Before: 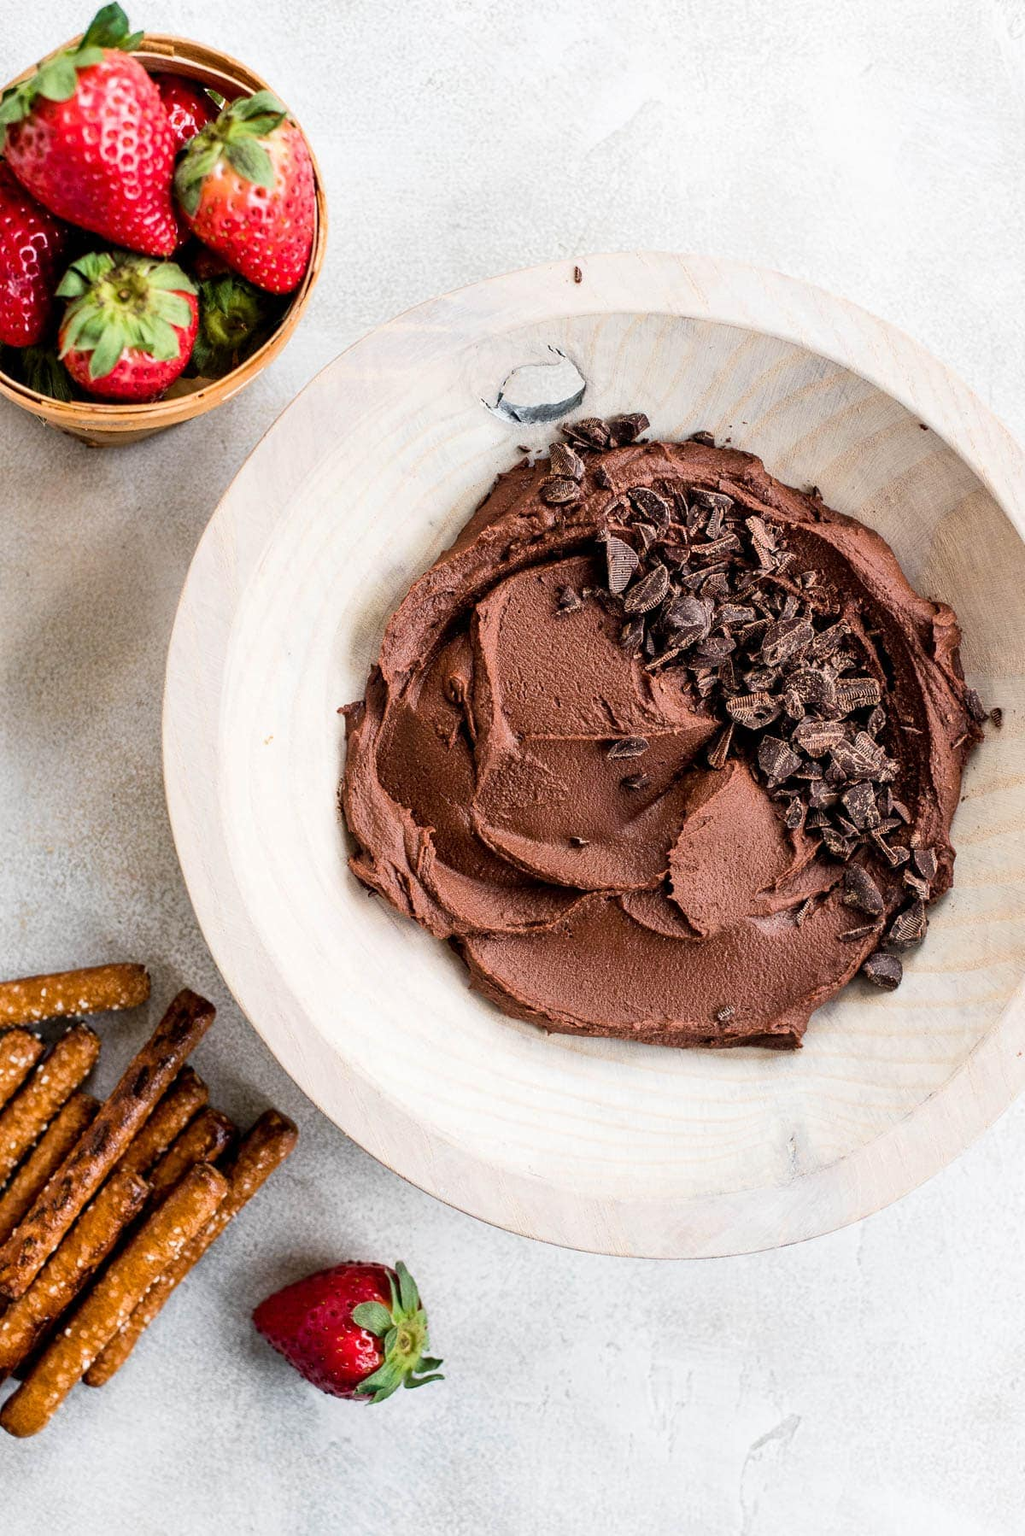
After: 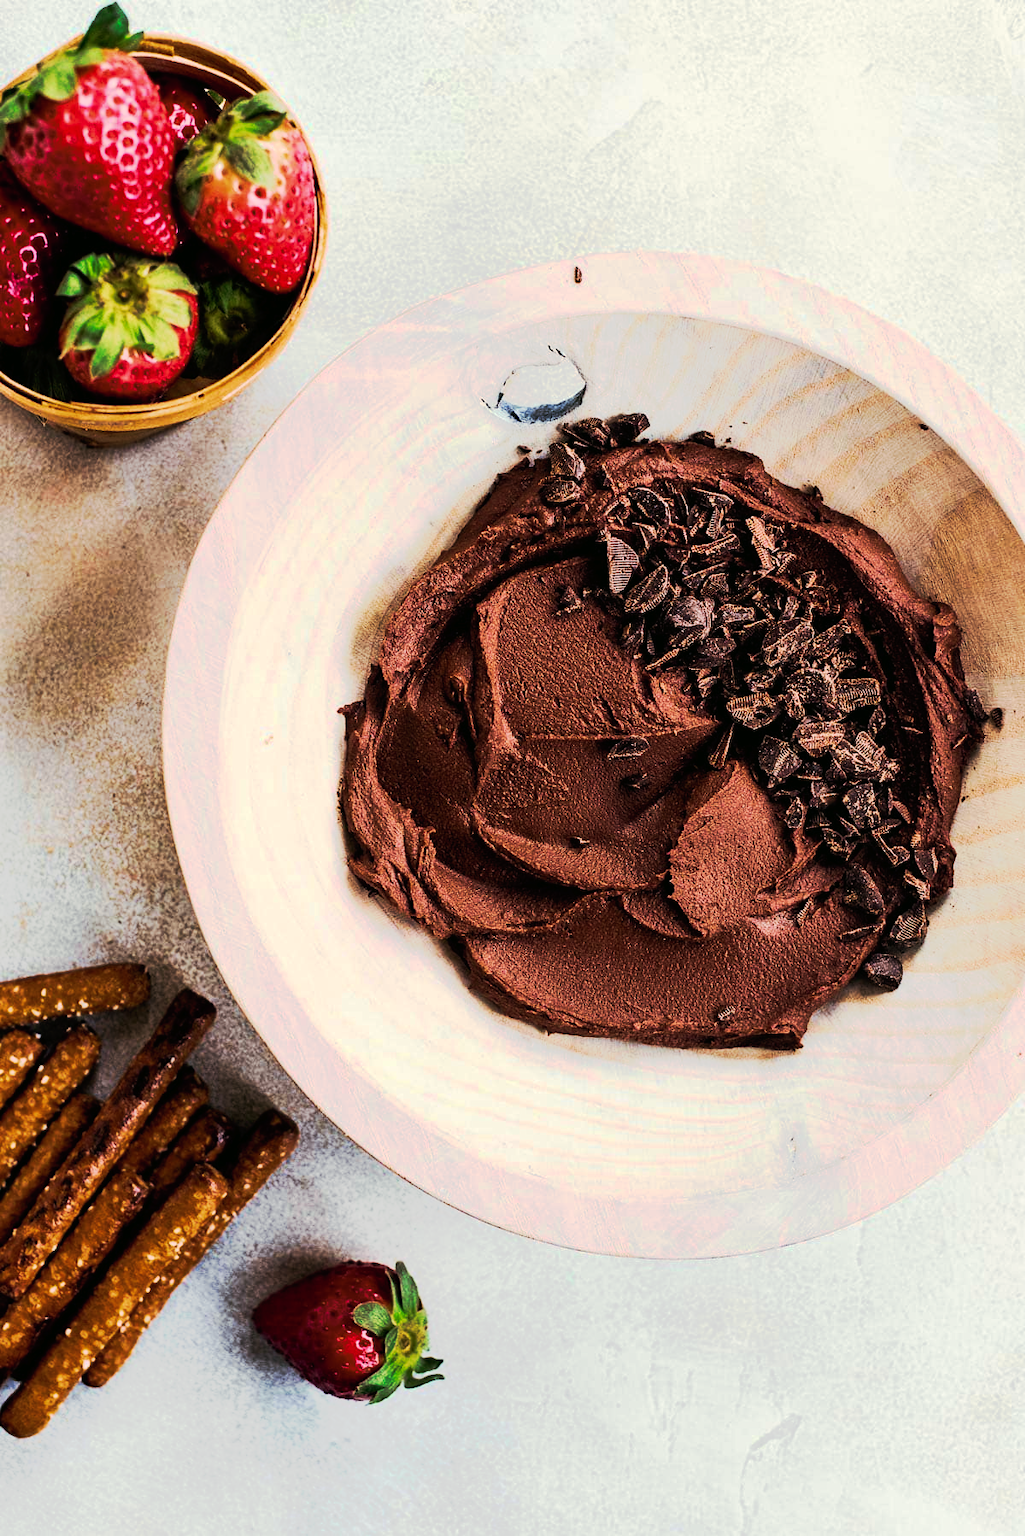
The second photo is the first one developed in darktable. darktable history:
tone curve: curves: ch0 [(0, 0) (0.003, 0.005) (0.011, 0.007) (0.025, 0.009) (0.044, 0.013) (0.069, 0.017) (0.1, 0.02) (0.136, 0.029) (0.177, 0.052) (0.224, 0.086) (0.277, 0.129) (0.335, 0.188) (0.399, 0.256) (0.468, 0.361) (0.543, 0.526) (0.623, 0.696) (0.709, 0.784) (0.801, 0.85) (0.898, 0.882) (1, 1)], preserve colors none
color look up table: target L [99.89, 72.82, 93, 88.56, 84.57, 57.18, 57.7, 56.33, 53.78, 54.54, 42.64, 41.46, 37.43, 12.61, 201.82, 83.73, 57.72, 51.76, 51.32, 56.43, 49.05, 42.52, 37.62, 30.78, 4.962, 68.99, 62.92, 61.85, 56.16, 53.99, 55.66, 58.14, 48.98, 51.28, 49.25, 39.78, 26.69, 35.85, 14.74, 6.356, 90.83, 93.45, 83.35, 74.01, 65.54, 68.51, 57.27, 54.9, 35.08], target a [-30.38, -27.92, -100.09, -77.67, -77.07, -10.71, -26.33, -8.741, -23.33, -20.1, -28.49, -8.18, -25.77, -22.07, 0, 40.14, 9.528, 7.489, 19.97, 53.14, 34.42, 36.33, 7.48, 24.01, 23.1, 53.93, 50.5, 70.58, 13.2, 12.61, 17.97, 65.68, 36.58, 40.53, 46.75, 11.1, 38.34, 37.59, 0.642, 27.69, -13.55, -85.33, -60.77, -14.99, -9.75, -22.72, 4.593, -14.55, -11.39], target b [57.25, 46.22, 41.55, 58.22, 27.76, 32.14, 29.91, 21.13, 24.44, 8.177, 33.77, 35.44, 19.27, 19.99, -0.001, 13.77, 36.19, 32.55, 15.67, 2.721, 43.98, 27.52, 2.865, 32.36, -1.678, -56.08, -67.72, -68.69, -80.1, -3.662, -52.69, -75.74, -13.57, -24.23, -90.06, -30.1, -2.113, -50.9, -8.247, -26.51, -16.83, -13.63, -36.33, -4.646, -65.54, -56.63, -74.75, -5.084, -12.53], num patches 49
